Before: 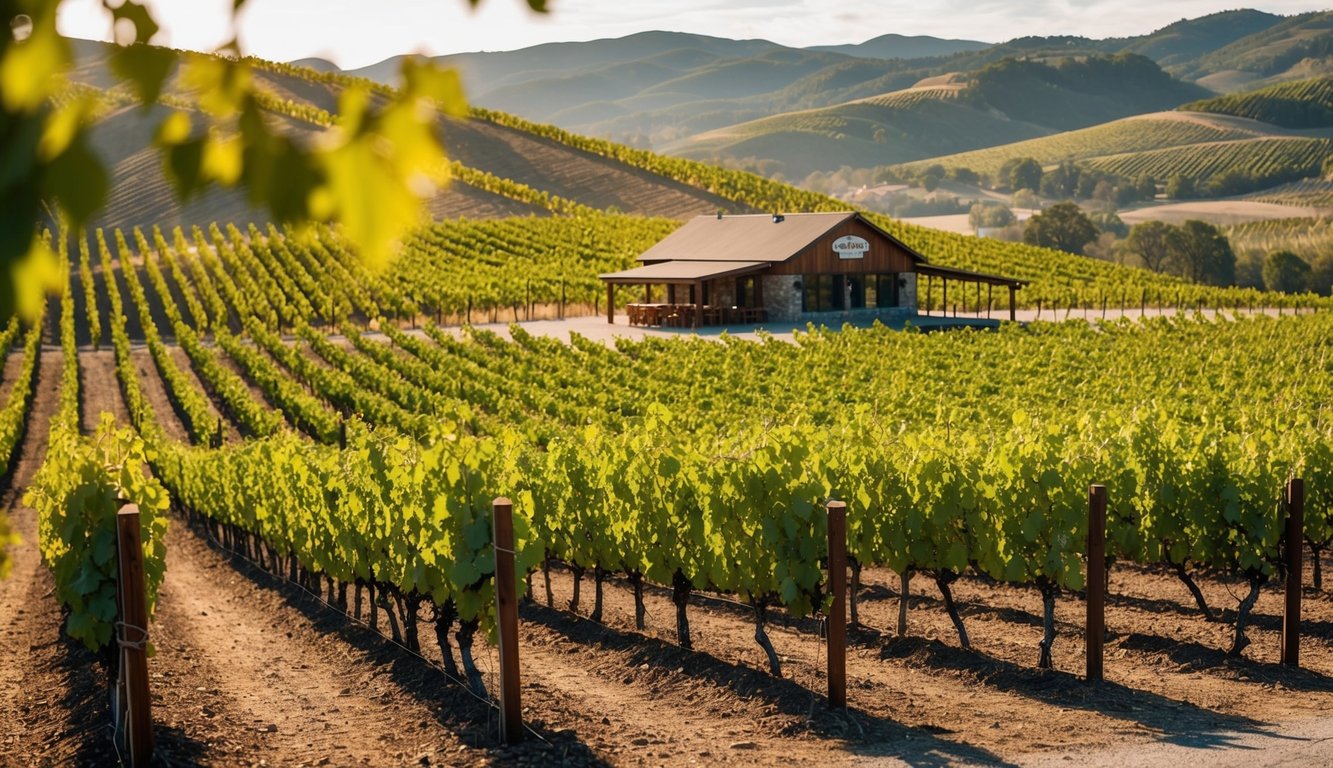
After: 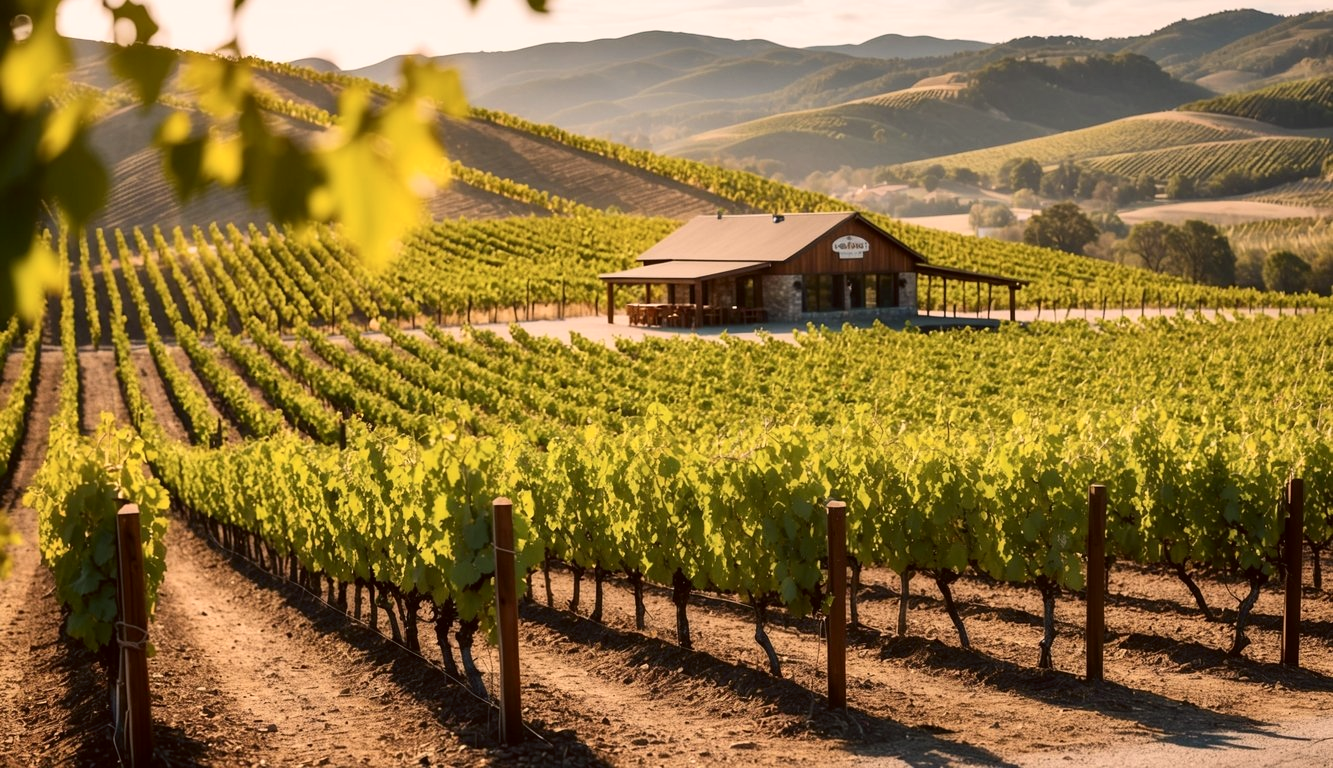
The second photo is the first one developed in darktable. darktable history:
contrast brightness saturation: contrast 0.15, brightness 0.05
color correction: highlights a* 6.27, highlights b* 8.19, shadows a* 5.94, shadows b* 7.23, saturation 0.9
